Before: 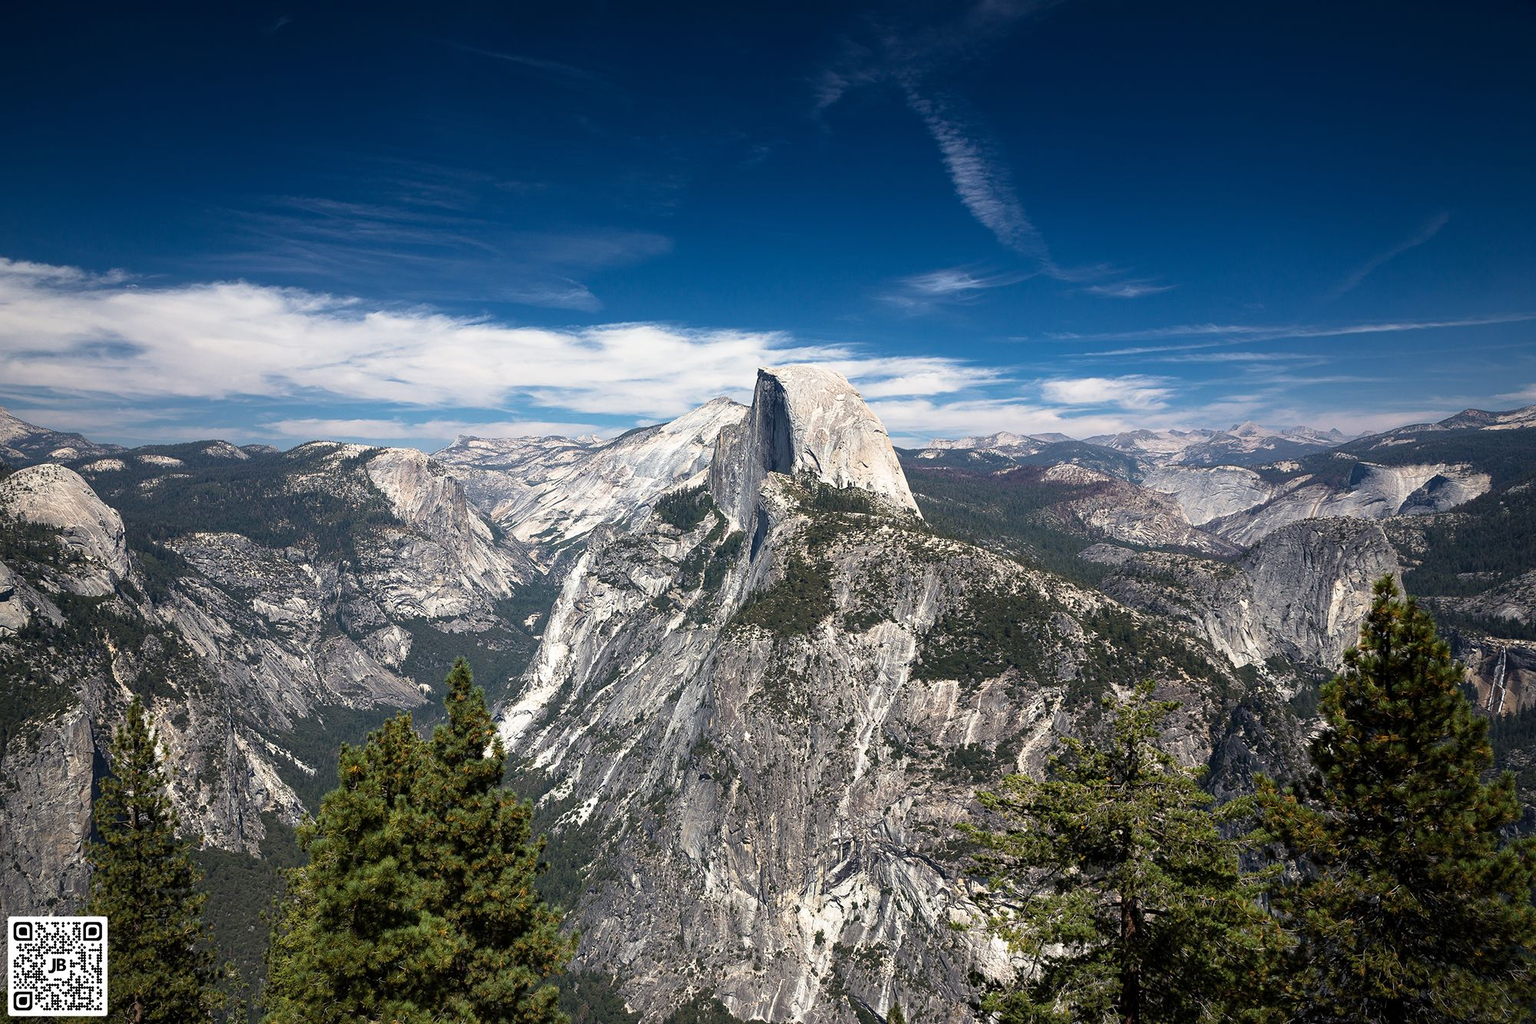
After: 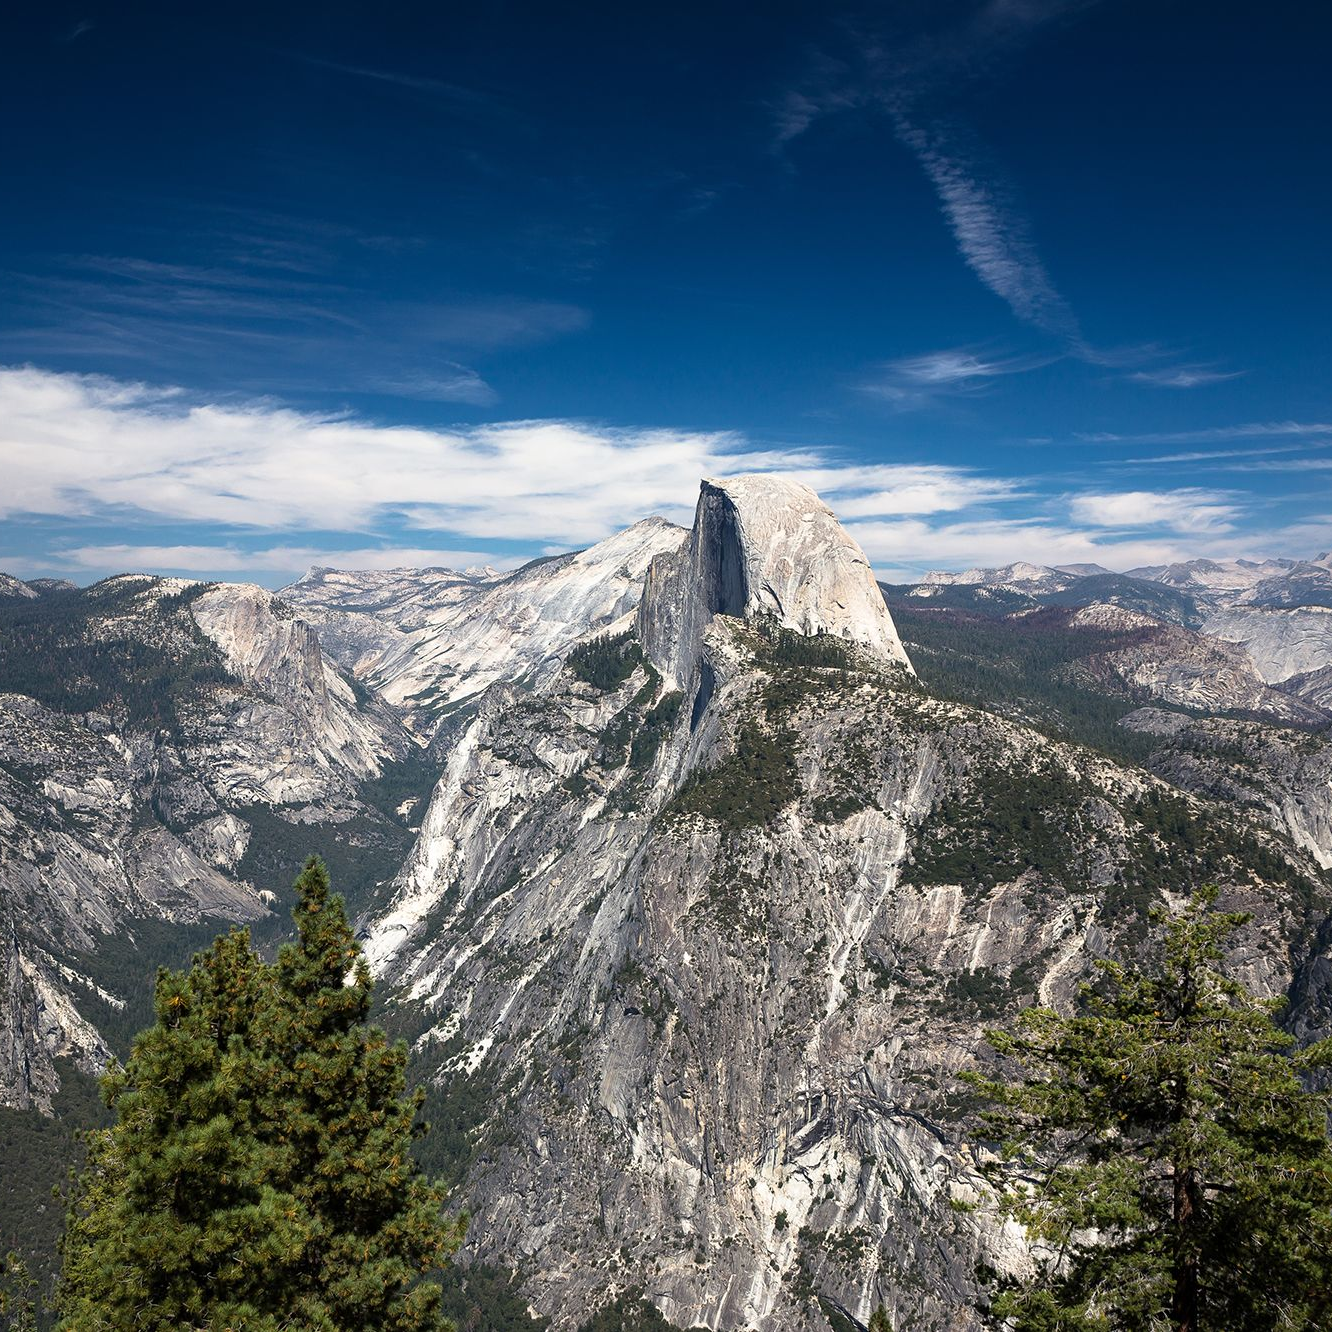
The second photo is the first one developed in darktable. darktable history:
crop and rotate: left 14.32%, right 19.052%
